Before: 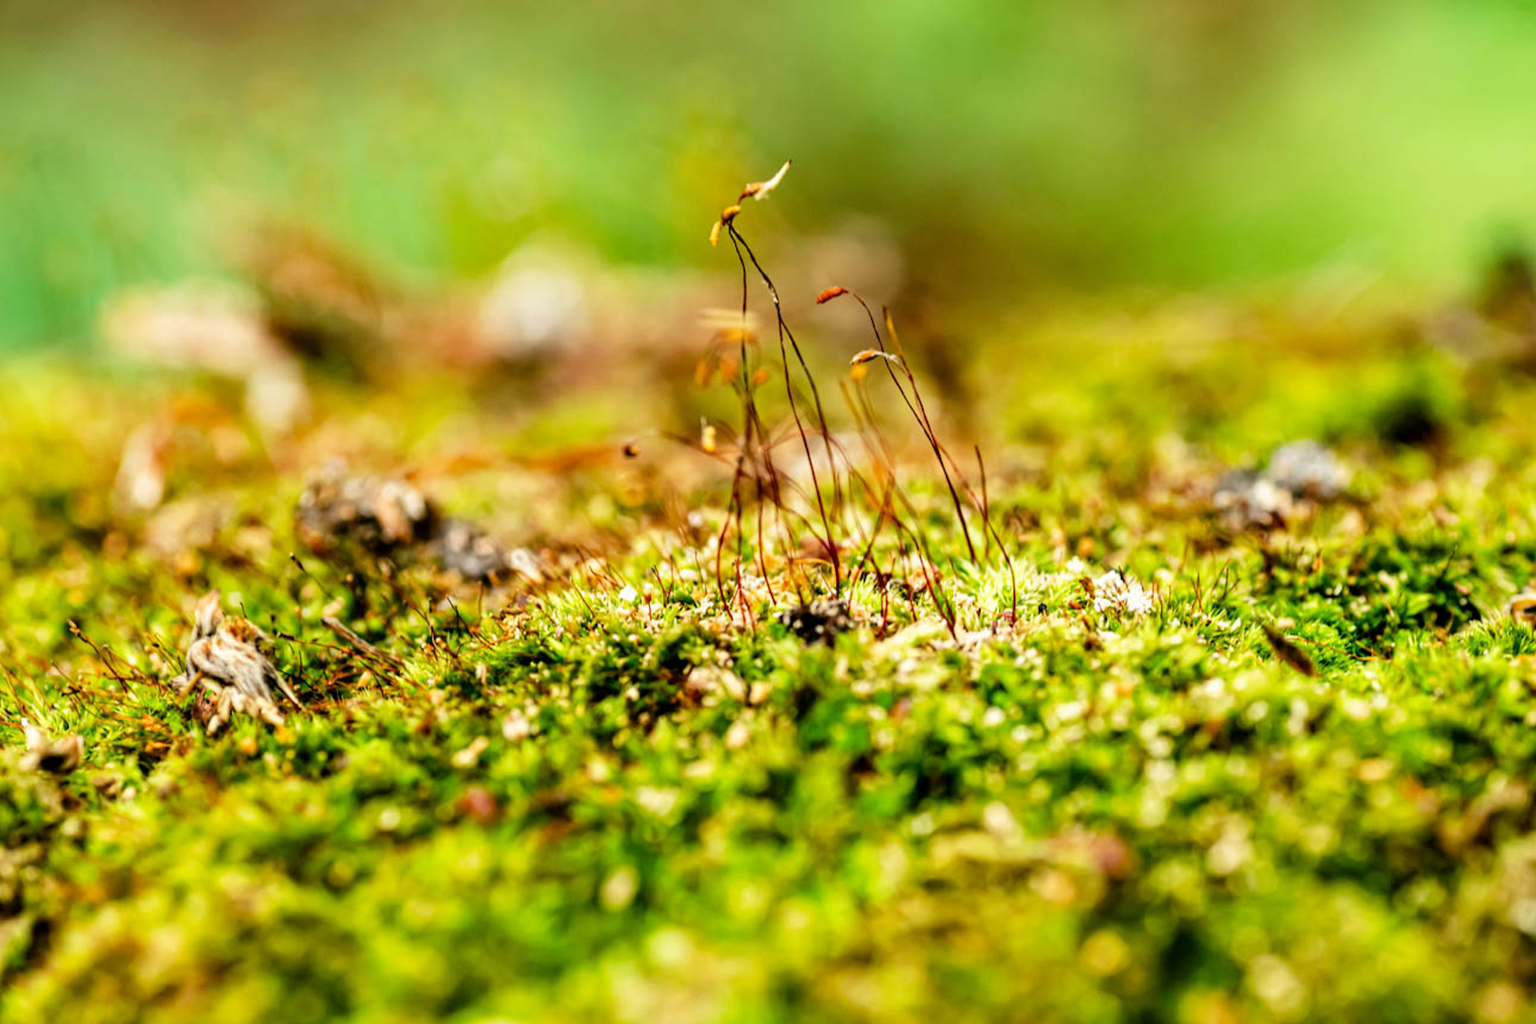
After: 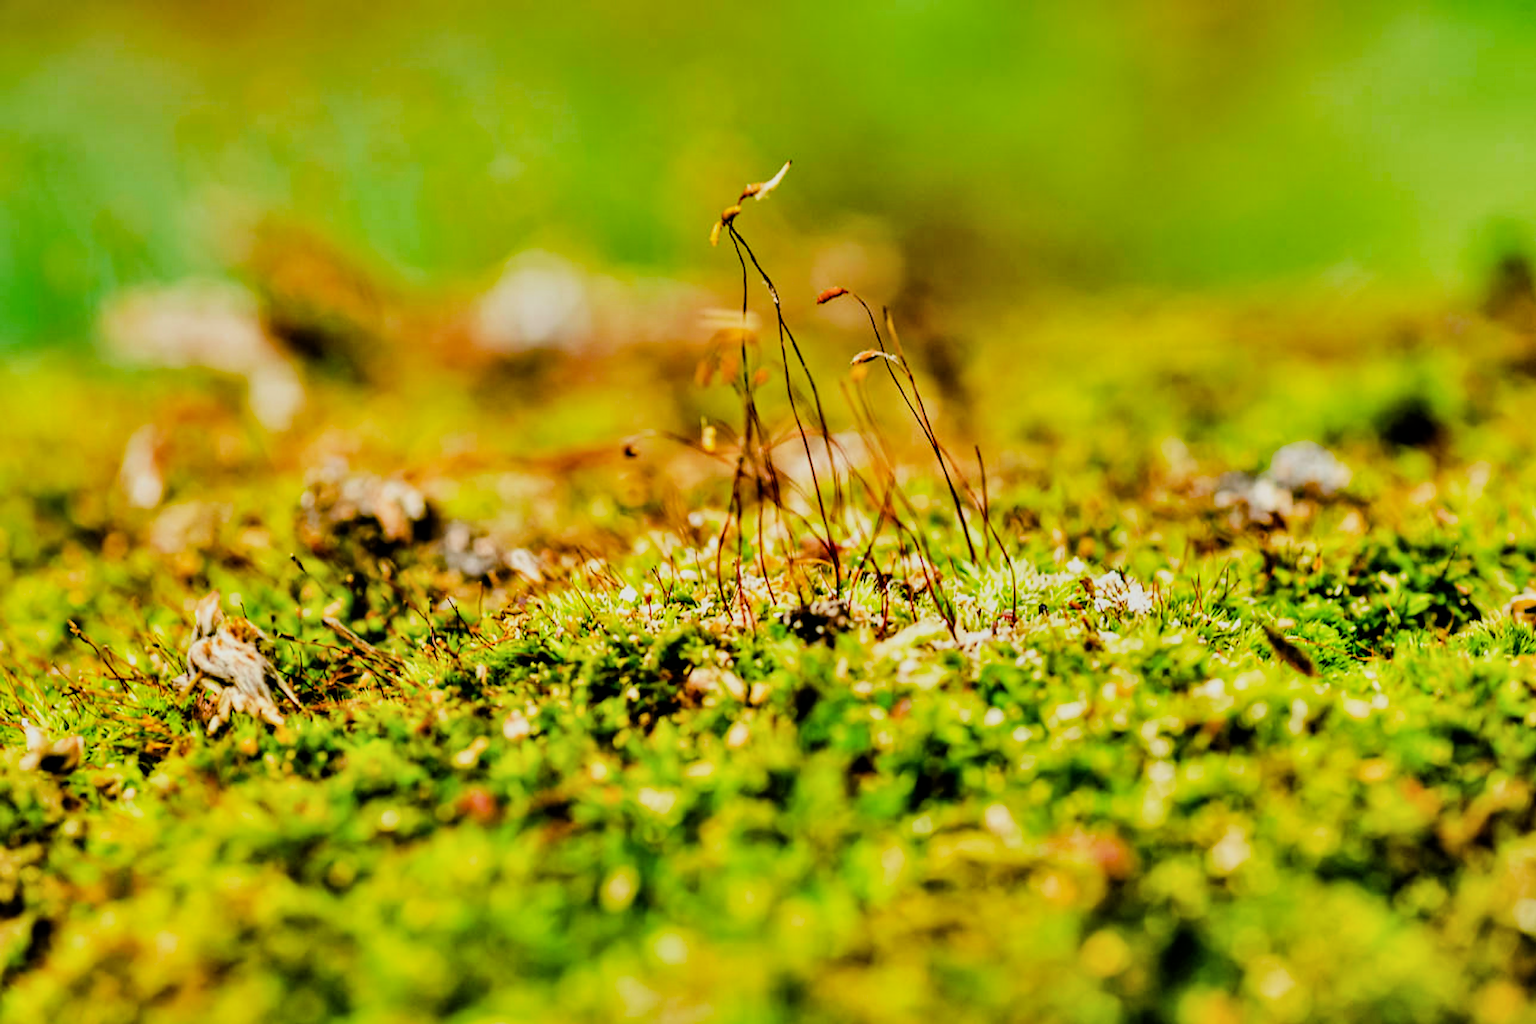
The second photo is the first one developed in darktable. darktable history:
shadows and highlights: radius 173.17, shadows 26.08, white point adjustment 2.98, highlights -68.4, soften with gaussian
filmic rgb: black relative exposure -7.65 EV, white relative exposure 4.56 EV, hardness 3.61, iterations of high-quality reconstruction 10
color balance rgb: perceptual saturation grading › global saturation 35.049%, perceptual saturation grading › highlights -25.587%, perceptual saturation grading › shadows 50.226%, perceptual brilliance grading › highlights 7.146%, perceptual brilliance grading › mid-tones 16.278%, perceptual brilliance grading › shadows -5.18%
sharpen: radius 1.413, amount 1.256, threshold 0.646
